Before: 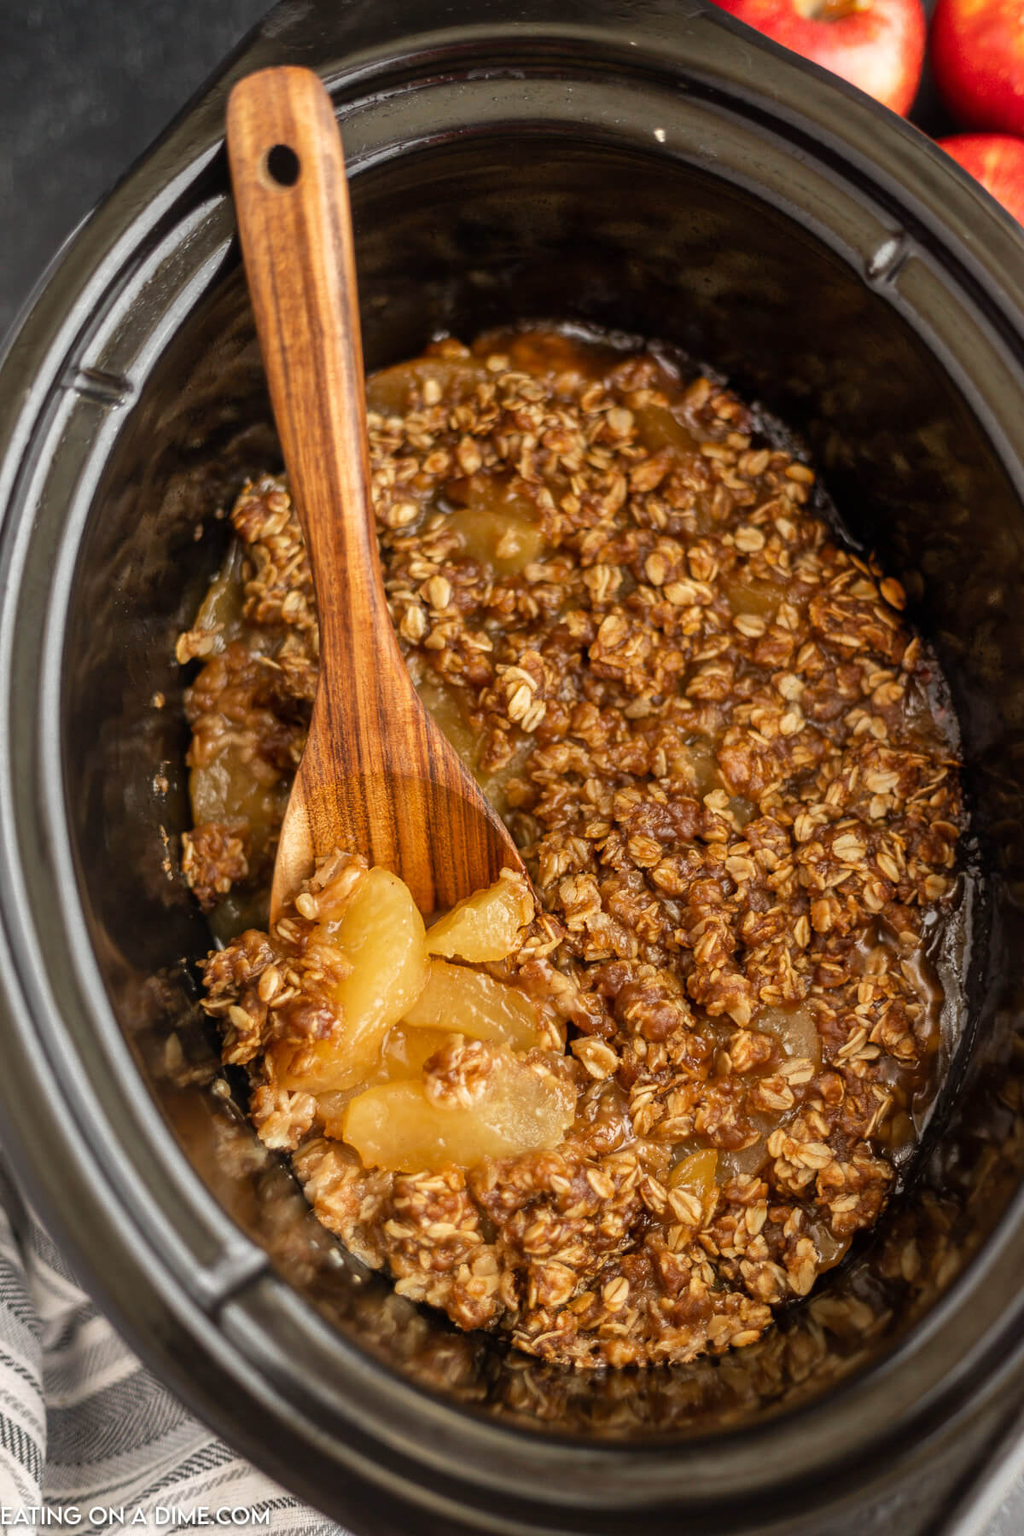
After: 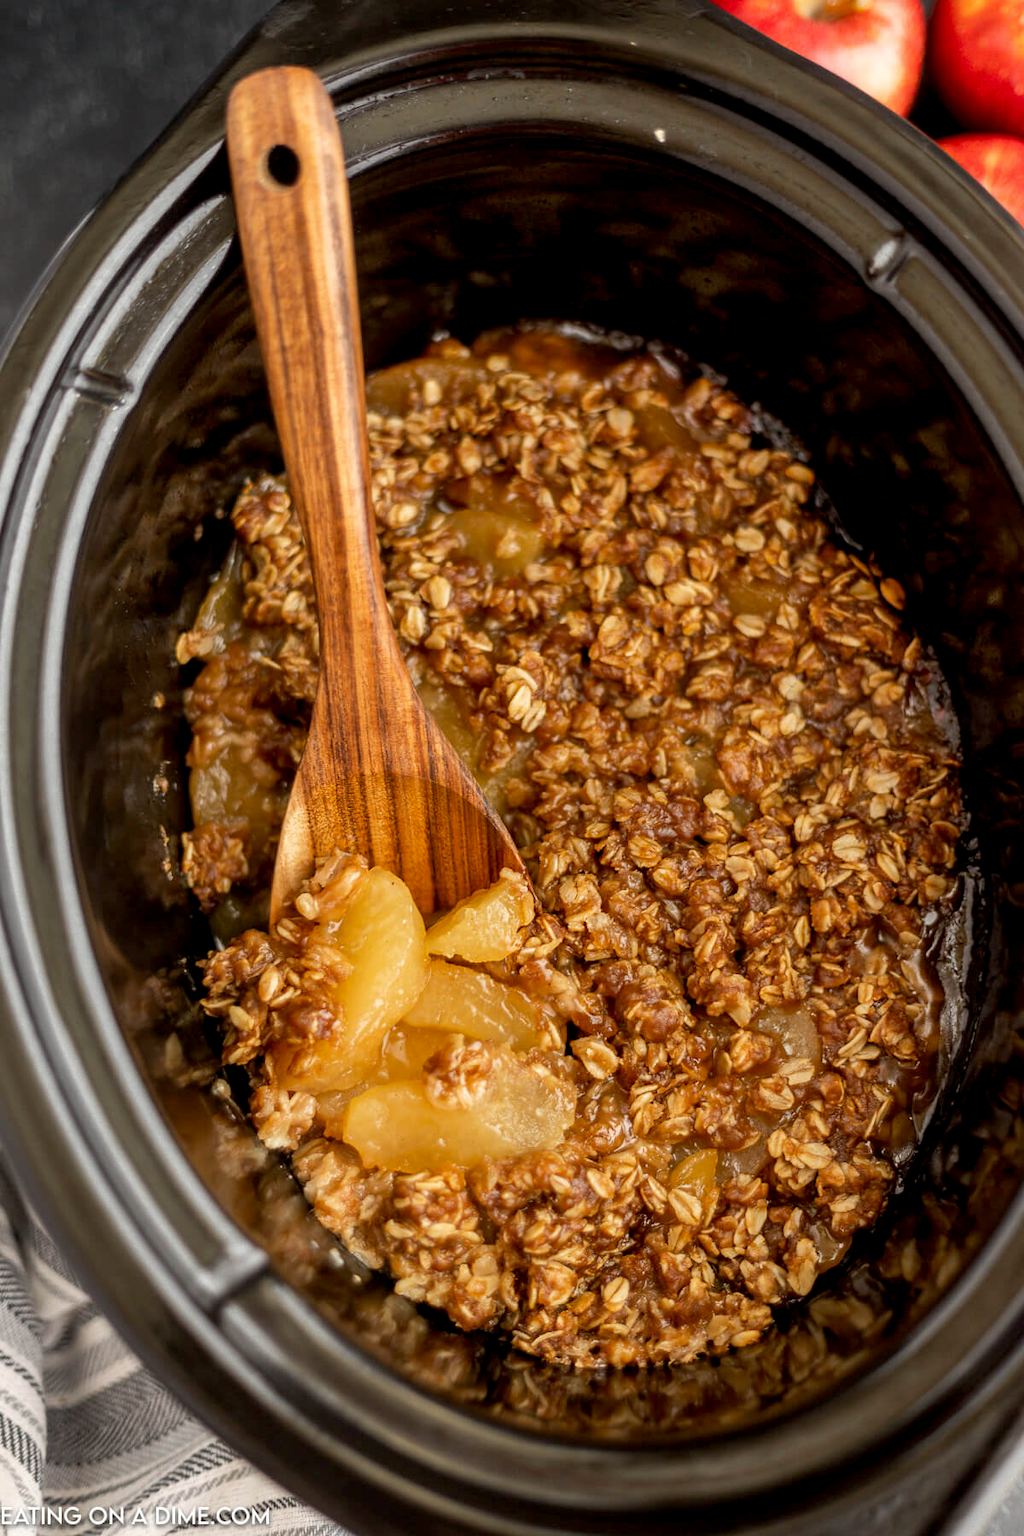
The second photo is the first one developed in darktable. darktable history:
exposure: black level correction 0.006, compensate exposure bias true, compensate highlight preservation false
